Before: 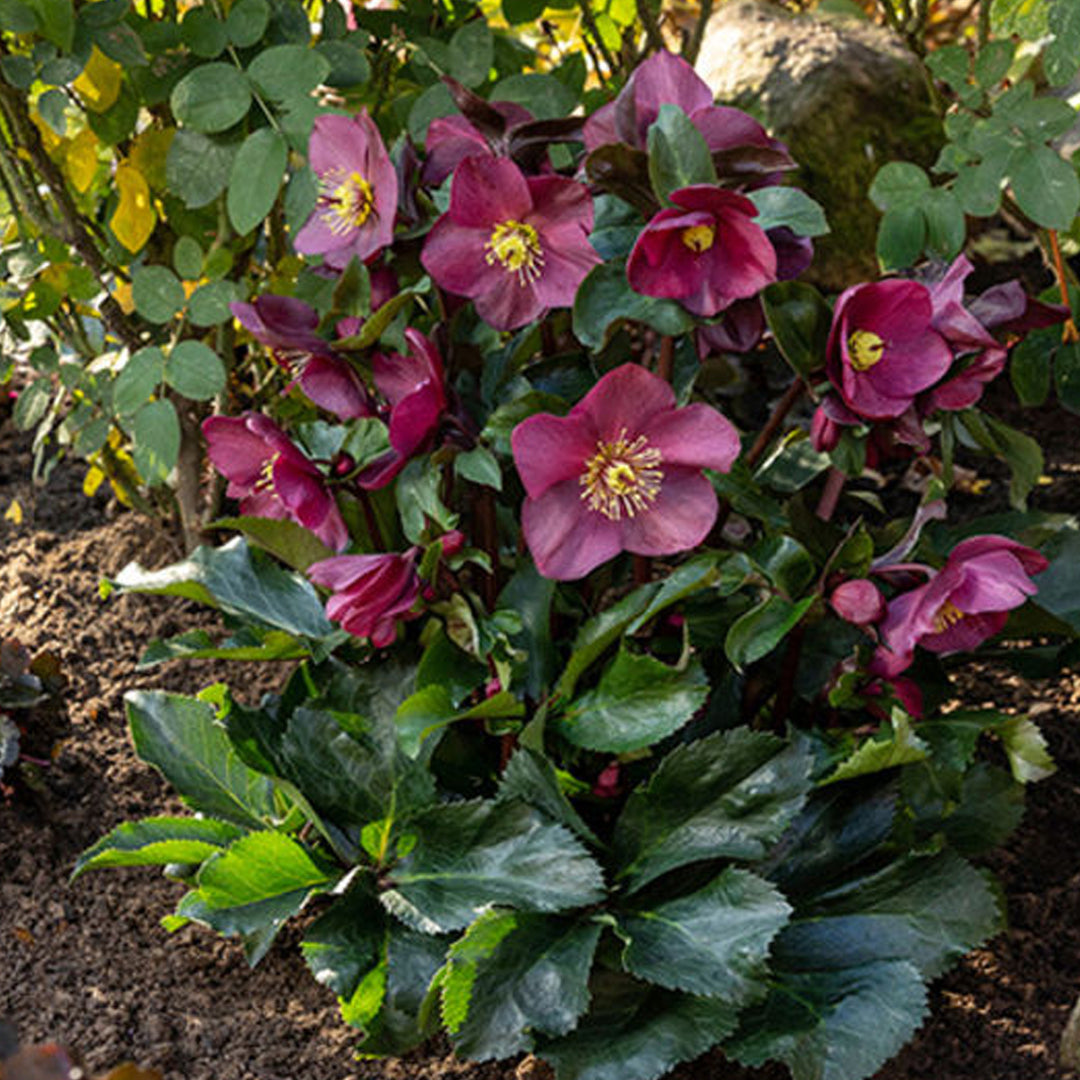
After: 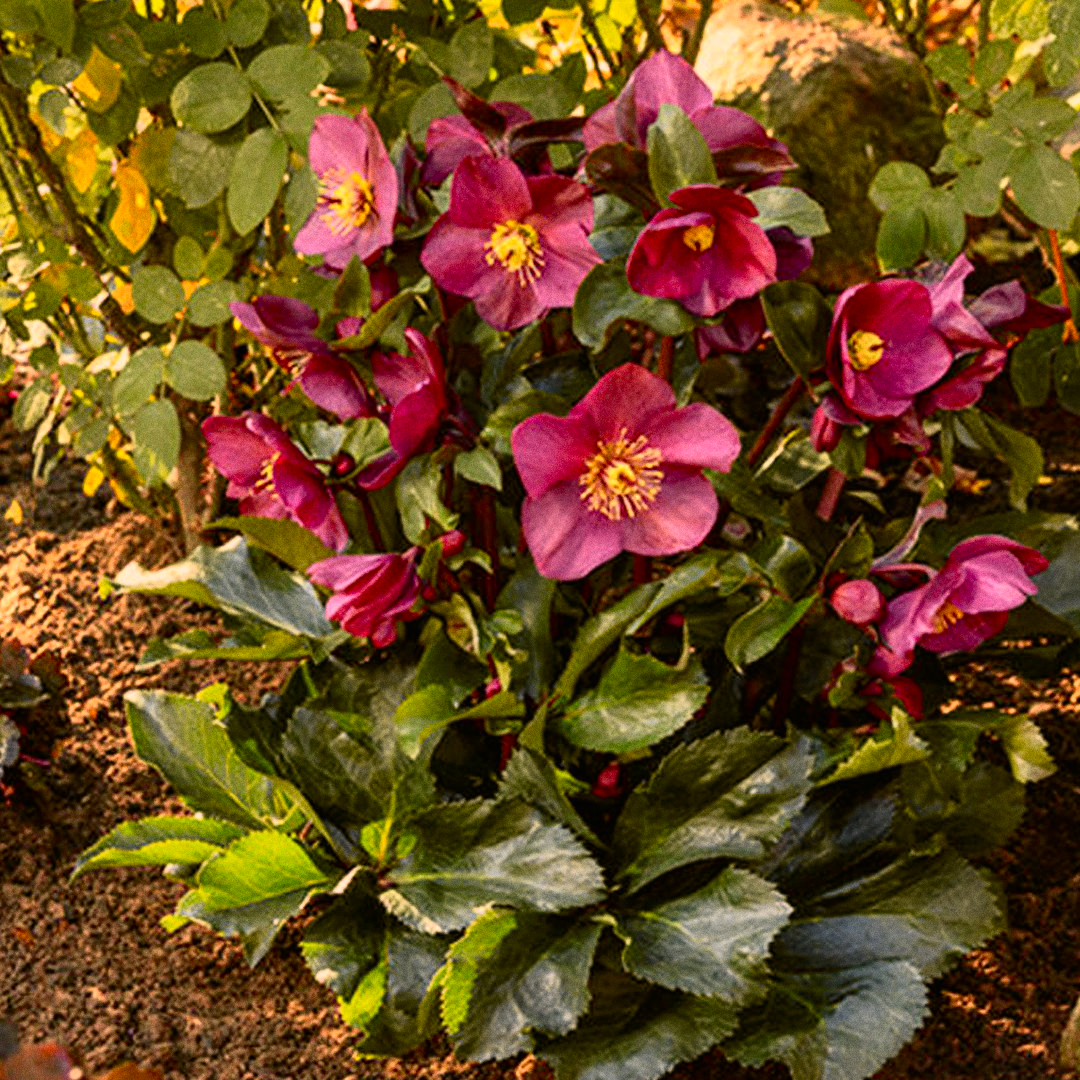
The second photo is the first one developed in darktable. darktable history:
tone curve: curves: ch0 [(0, 0.006) (0.037, 0.022) (0.123, 0.105) (0.19, 0.173) (0.277, 0.279) (0.474, 0.517) (0.597, 0.662) (0.687, 0.774) (0.855, 0.891) (1, 0.982)]; ch1 [(0, 0) (0.243, 0.245) (0.422, 0.415) (0.493, 0.495) (0.508, 0.503) (0.544, 0.552) (0.557, 0.582) (0.626, 0.672) (0.694, 0.732) (1, 1)]; ch2 [(0, 0) (0.249, 0.216) (0.356, 0.329) (0.424, 0.442) (0.476, 0.483) (0.498, 0.5) (0.517, 0.519) (0.532, 0.539) (0.562, 0.596) (0.614, 0.662) (0.706, 0.757) (0.808, 0.809) (0.991, 0.968)], color space Lab, independent channels, preserve colors none
grain: on, module defaults
color balance rgb: shadows lift › luminance -5%, shadows lift › chroma 1.1%, shadows lift › hue 219°, power › luminance 10%, power › chroma 2.83%, power › hue 60°, highlights gain › chroma 4.52%, highlights gain › hue 33.33°, saturation formula JzAzBz (2021)
